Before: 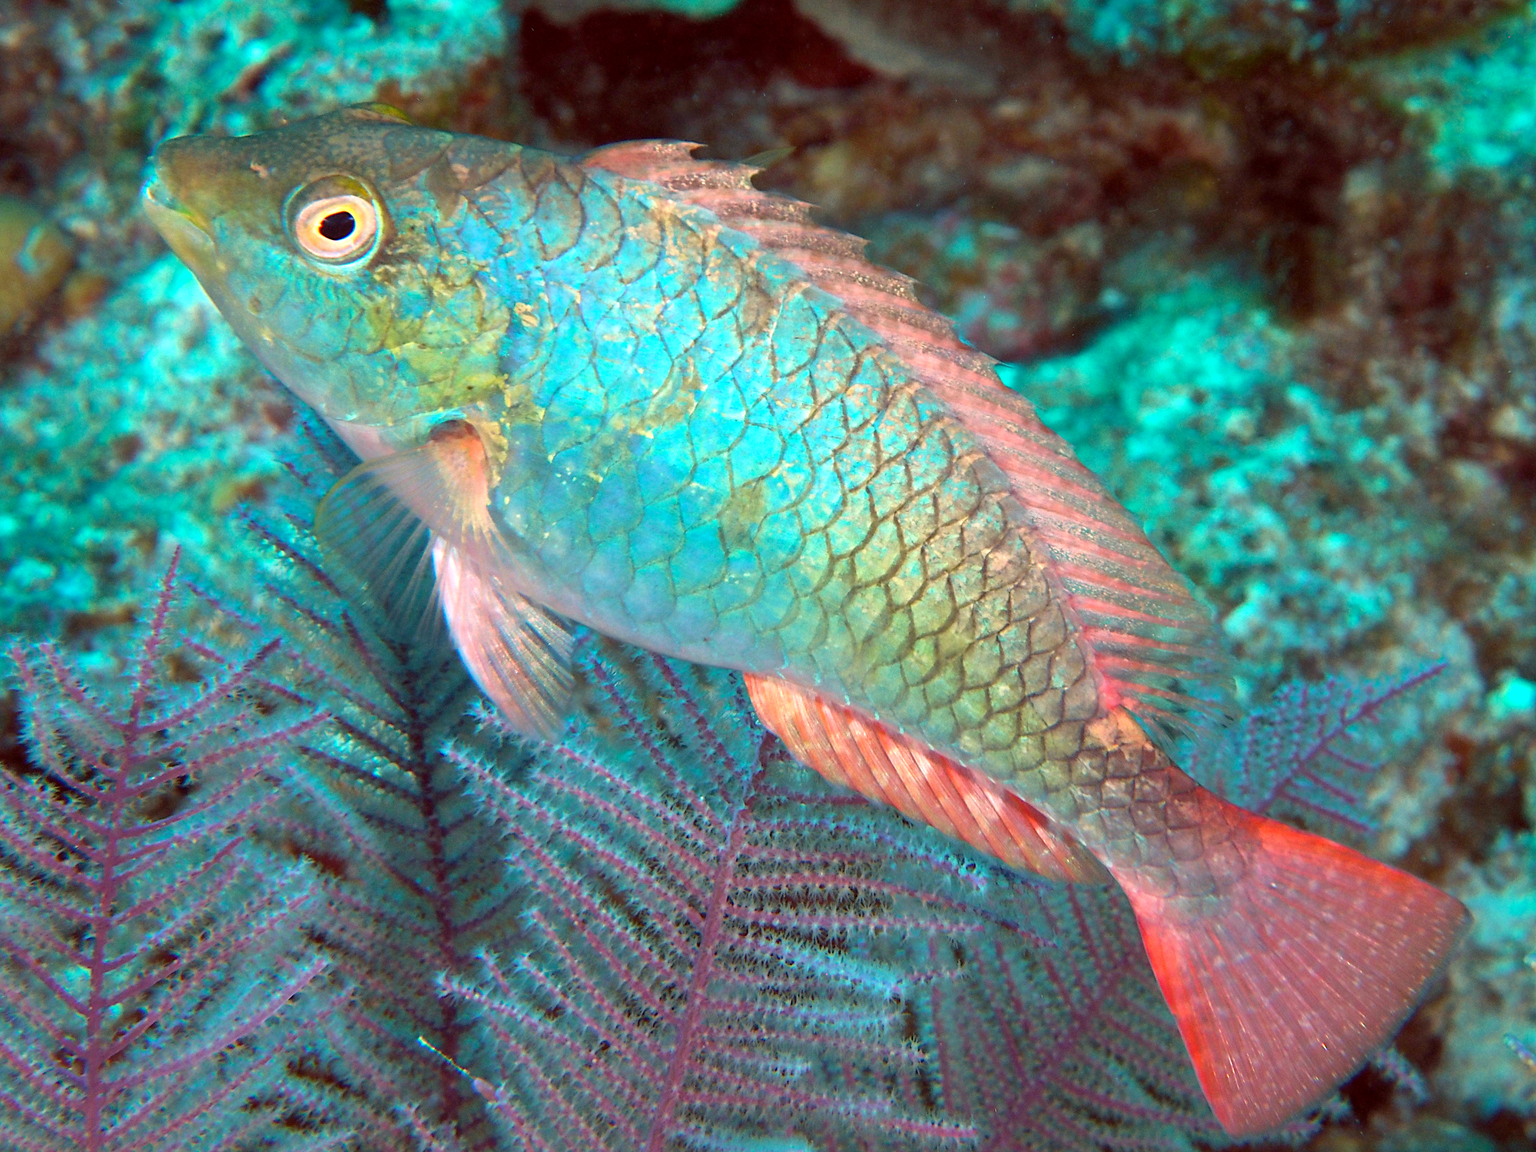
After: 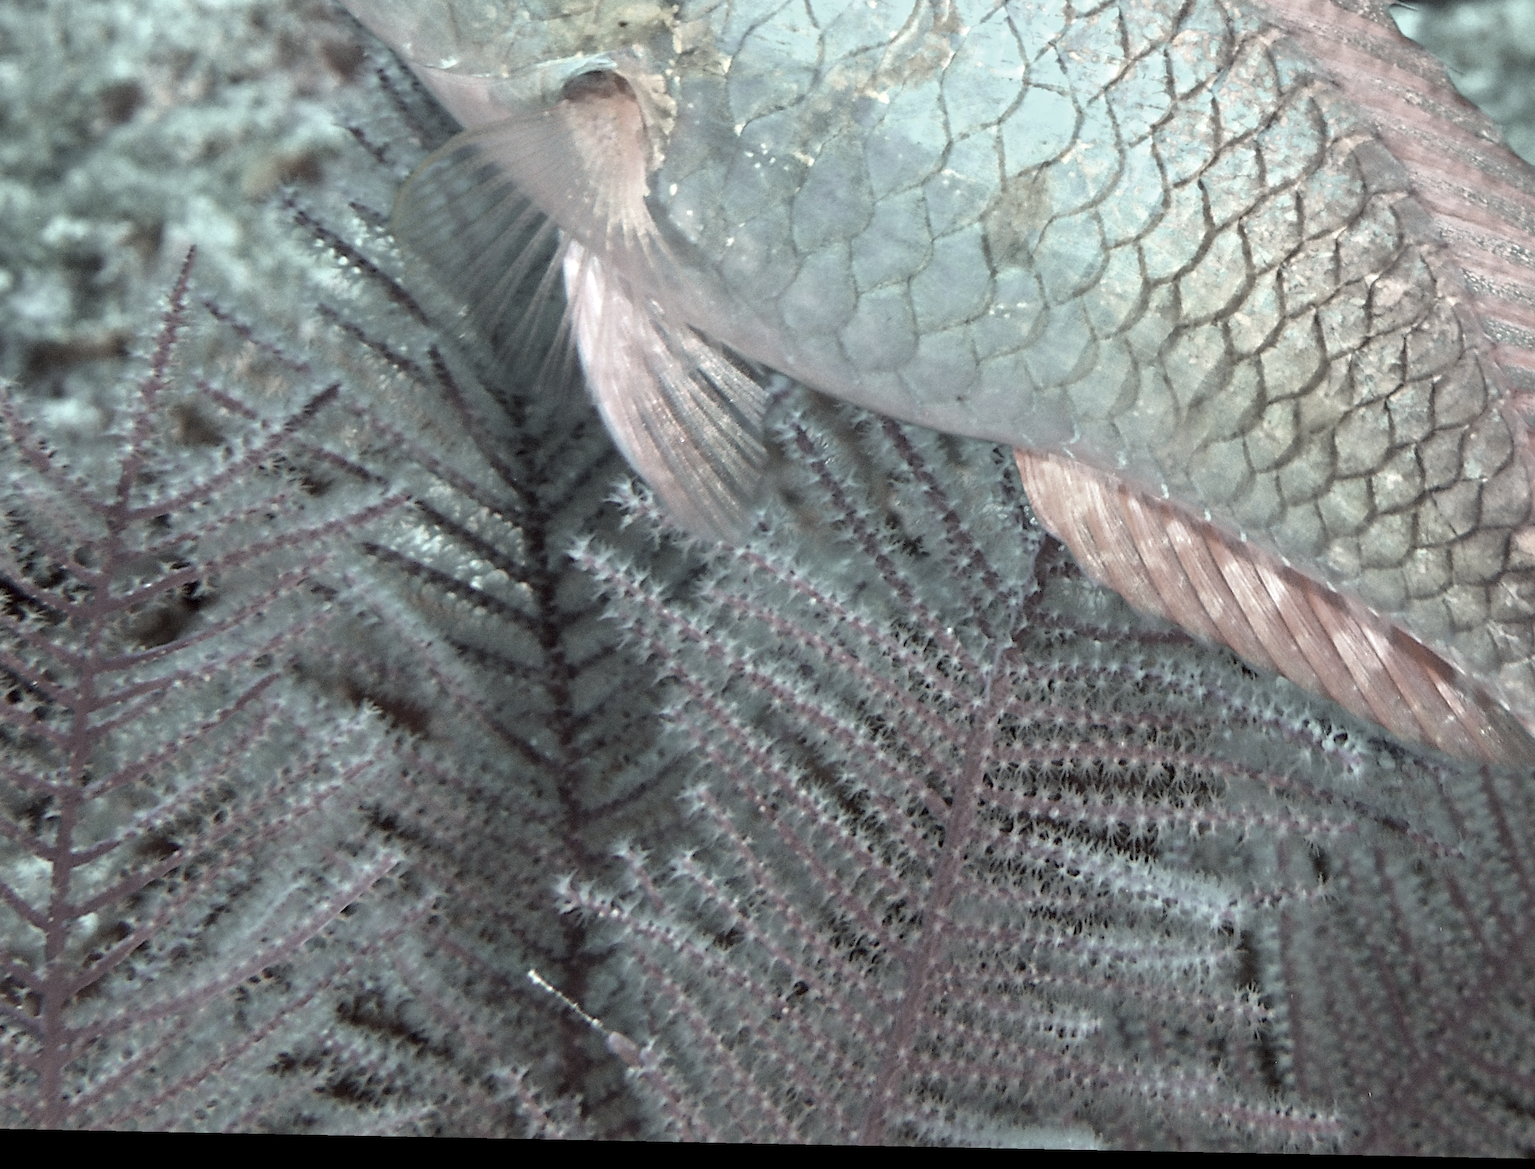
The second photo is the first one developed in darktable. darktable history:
crop and rotate: angle -1.12°, left 3.766%, top 32.215%, right 28.741%
contrast brightness saturation: contrast 0.014, saturation -0.054
color correction: highlights b* 0.051, saturation 0.21
contrast equalizer: y [[0.5, 0.501, 0.532, 0.538, 0.54, 0.541], [0.5 ×6], [0.5 ×6], [0 ×6], [0 ×6]]
